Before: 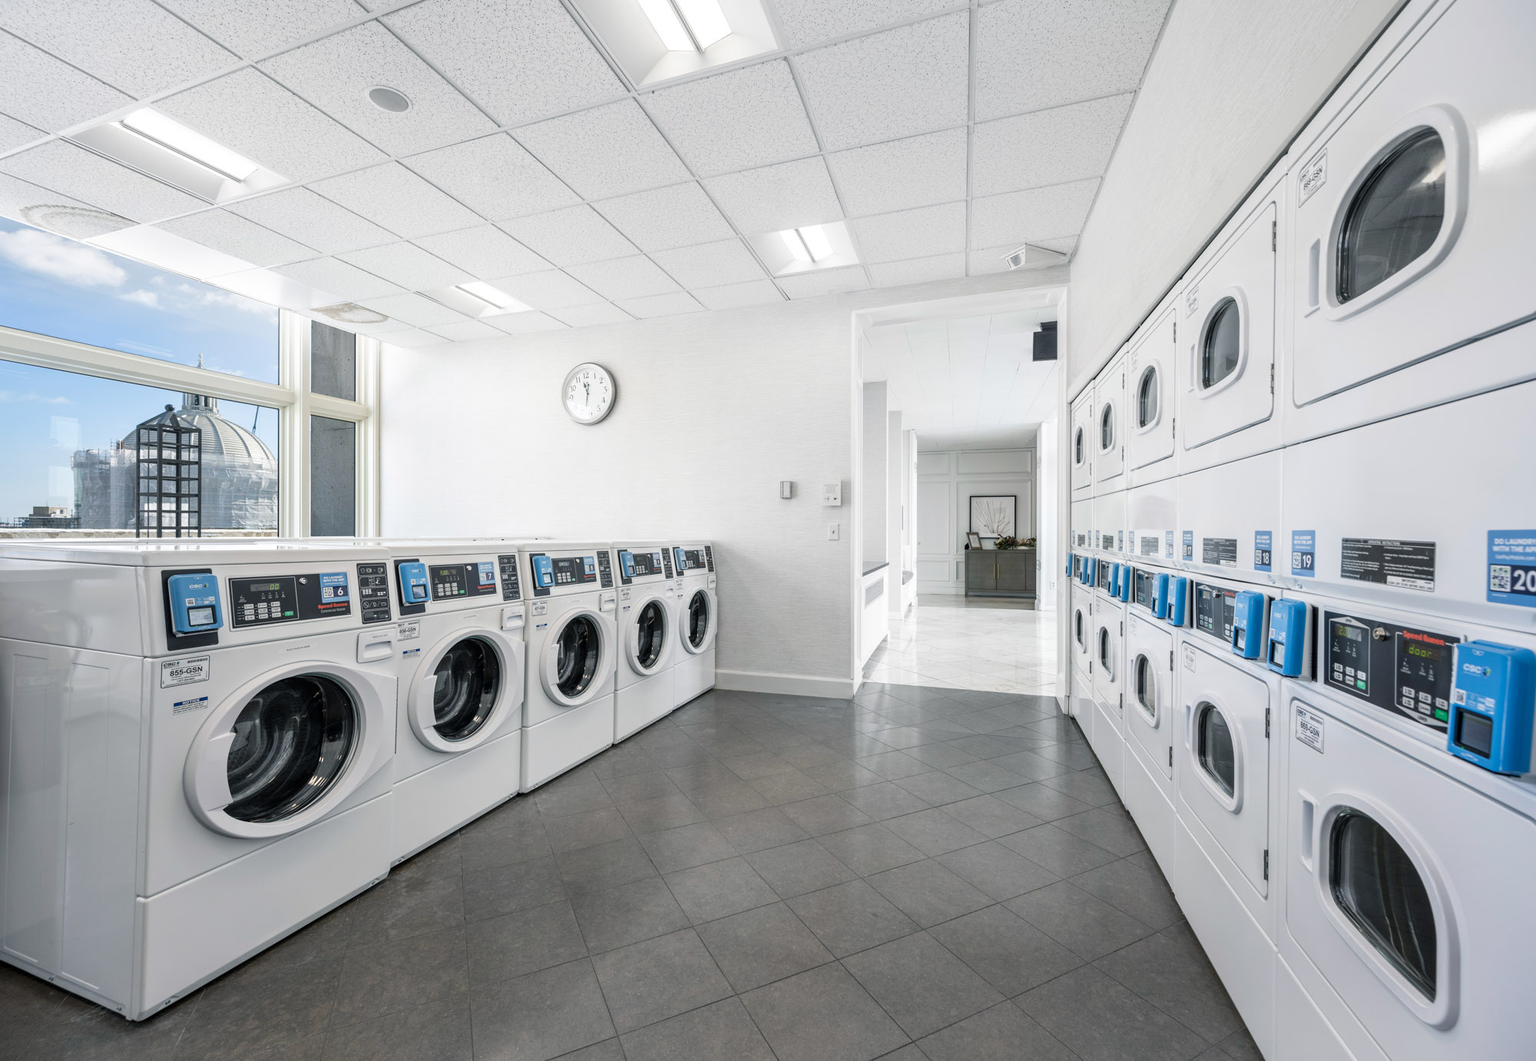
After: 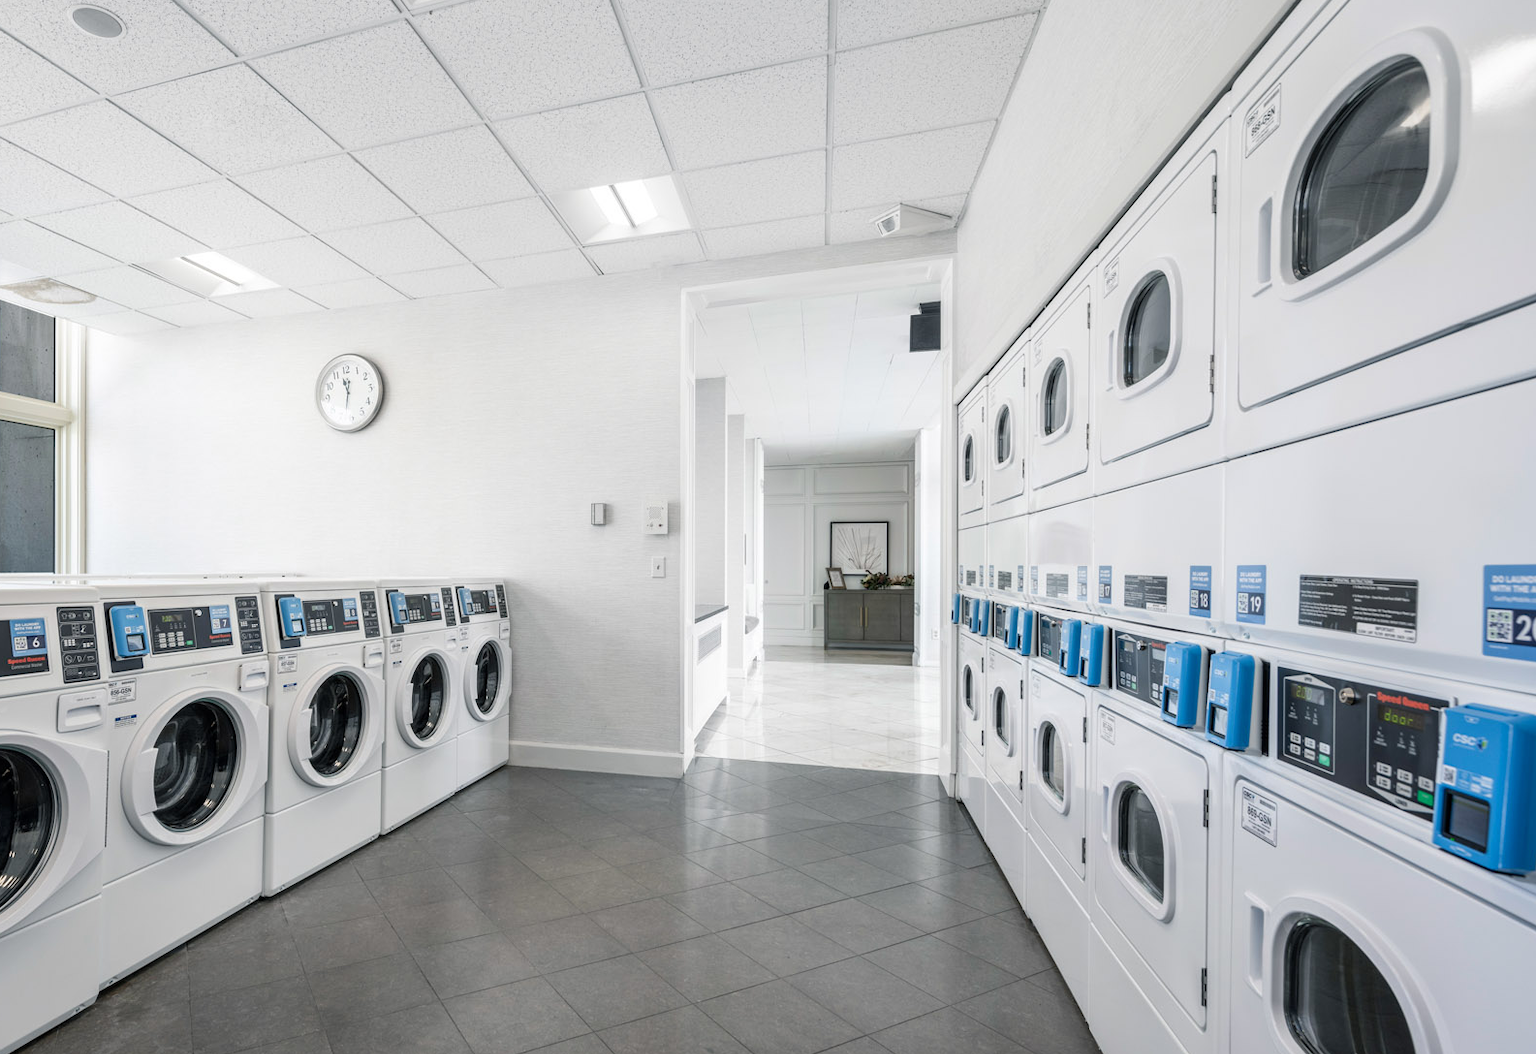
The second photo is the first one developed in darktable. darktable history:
crop and rotate: left 20.302%, top 7.761%, right 0.42%, bottom 13.415%
